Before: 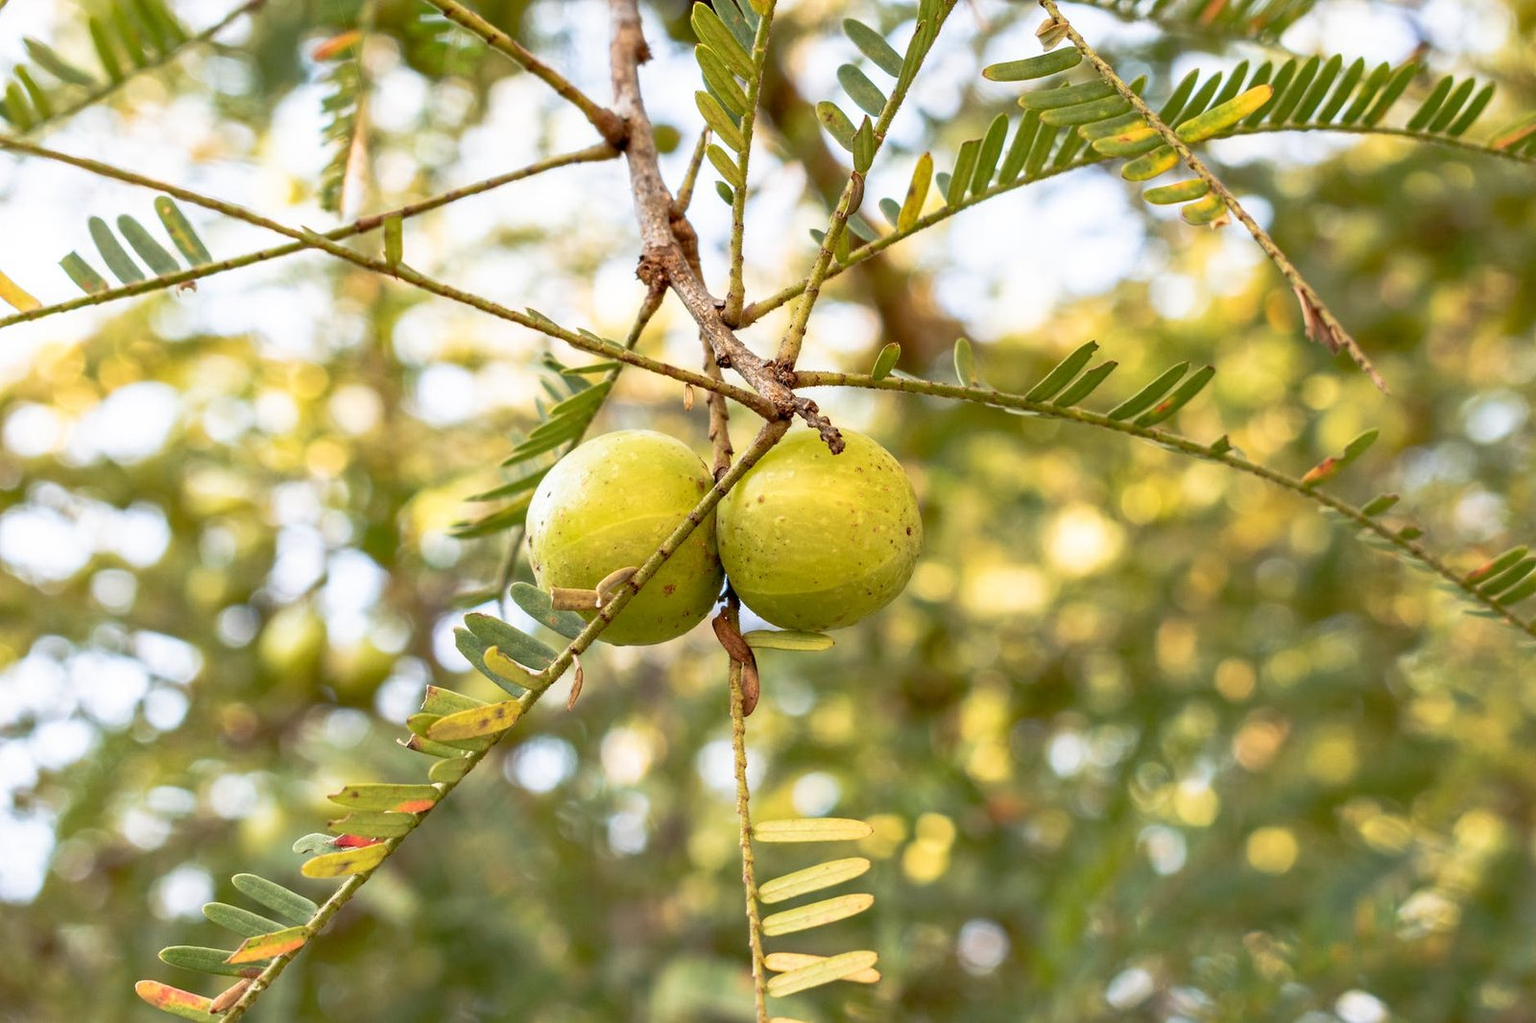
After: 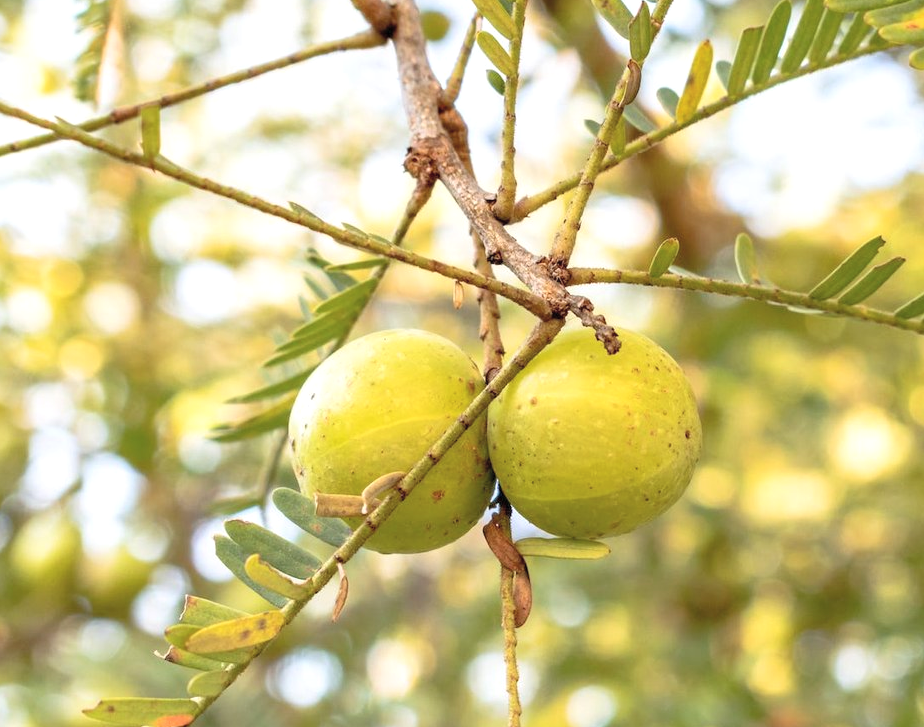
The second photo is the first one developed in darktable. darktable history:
exposure: exposure 0.131 EV, compensate highlight preservation false
contrast brightness saturation: brightness 0.15
crop: left 16.202%, top 11.208%, right 26.045%, bottom 20.557%
